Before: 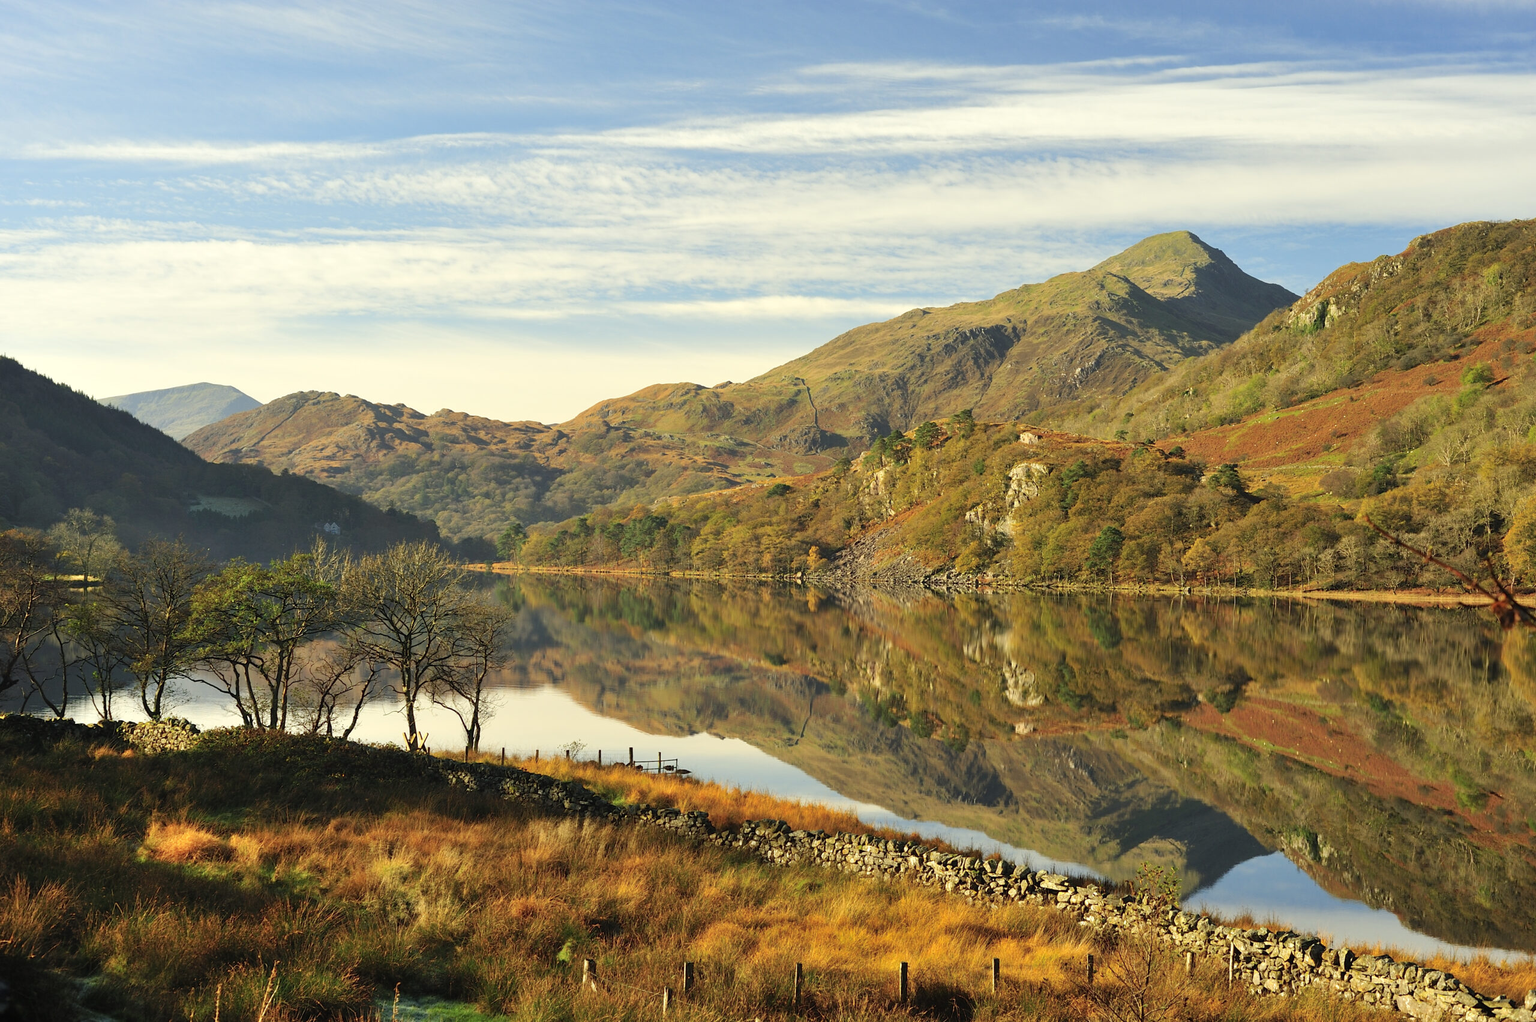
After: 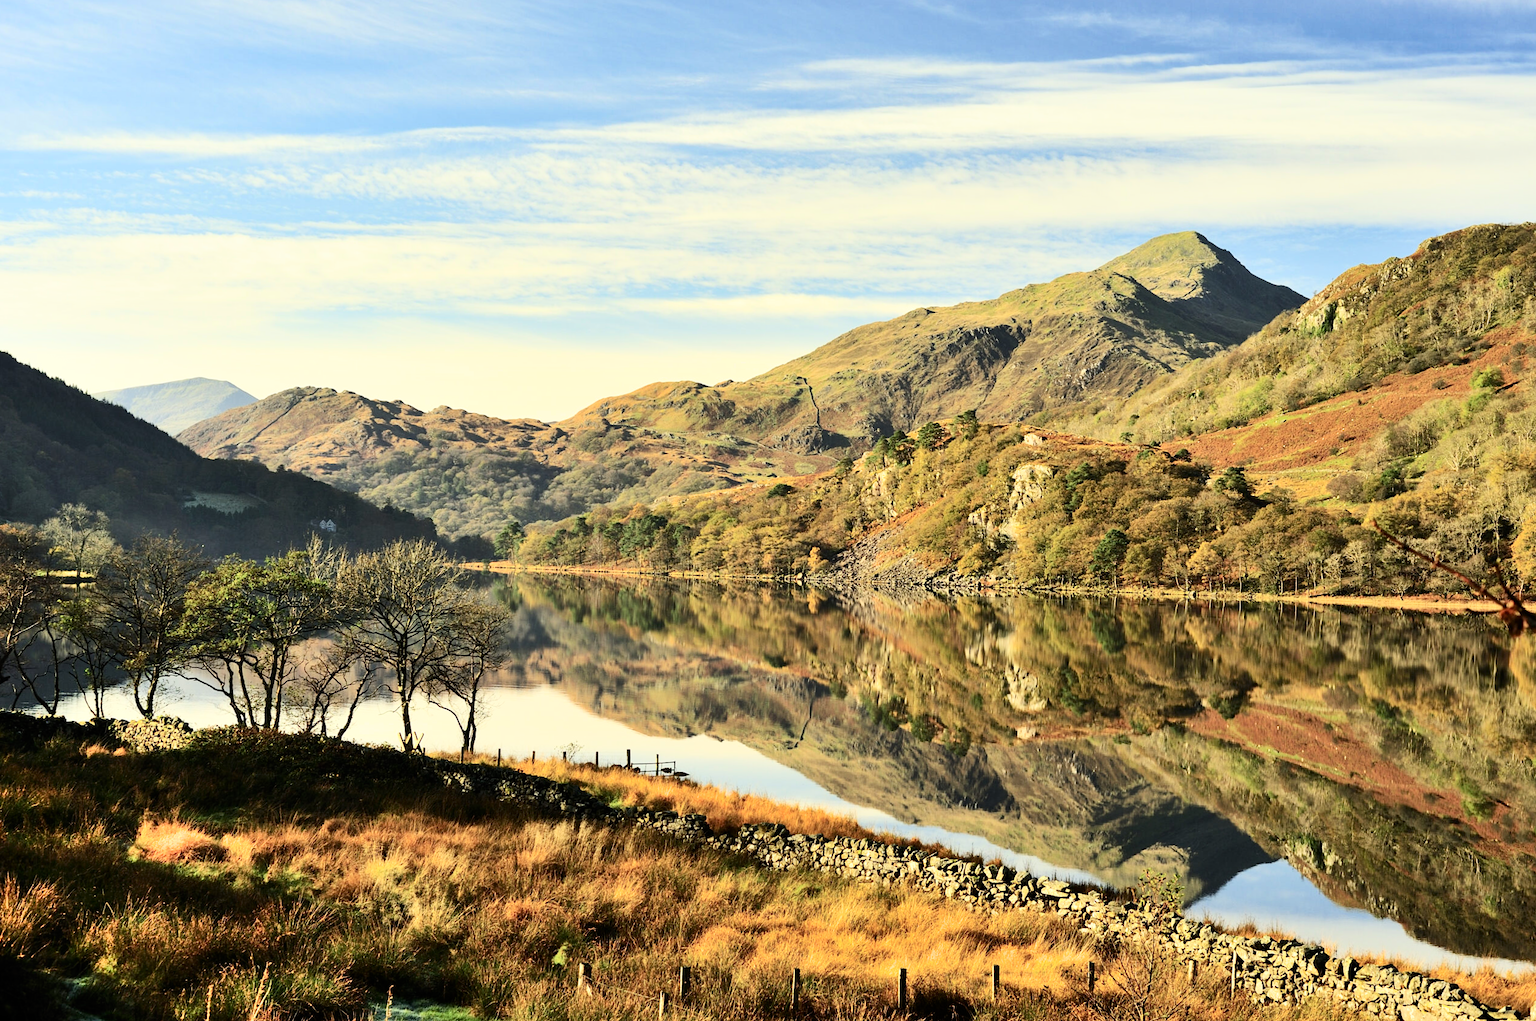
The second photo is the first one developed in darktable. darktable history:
crop and rotate: angle -0.417°
tone equalizer: -8 EV -0.001 EV, -7 EV 0.004 EV, -6 EV -0.025 EV, -5 EV 0.012 EV, -4 EV -0.025 EV, -3 EV 0.033 EV, -2 EV -0.087 EV, -1 EV -0.297 EV, +0 EV -0.56 EV, edges refinement/feathering 500, mask exposure compensation -1.57 EV, preserve details no
exposure: black level correction 0.001, exposure 0.499 EV, compensate highlight preservation false
shadows and highlights: low approximation 0.01, soften with gaussian
filmic rgb: black relative exposure -12.77 EV, white relative exposure 2.82 EV, threshold 3.06 EV, target black luminance 0%, hardness 8.57, latitude 71.17%, contrast 1.136, shadows ↔ highlights balance -0.662%, color science v6 (2022), enable highlight reconstruction true
contrast brightness saturation: contrast 0.283
